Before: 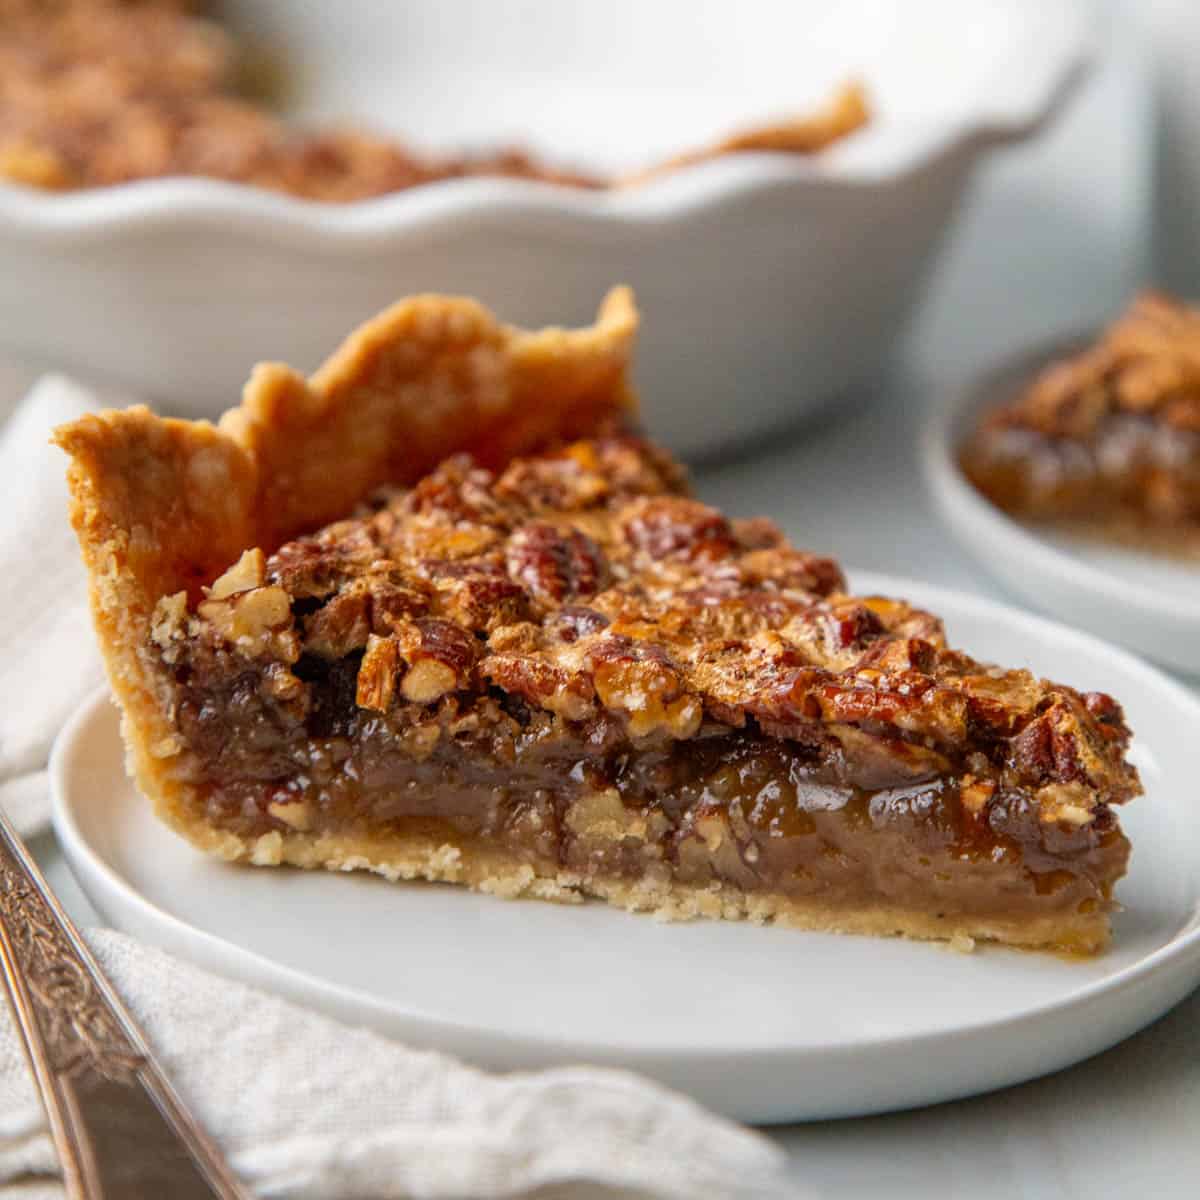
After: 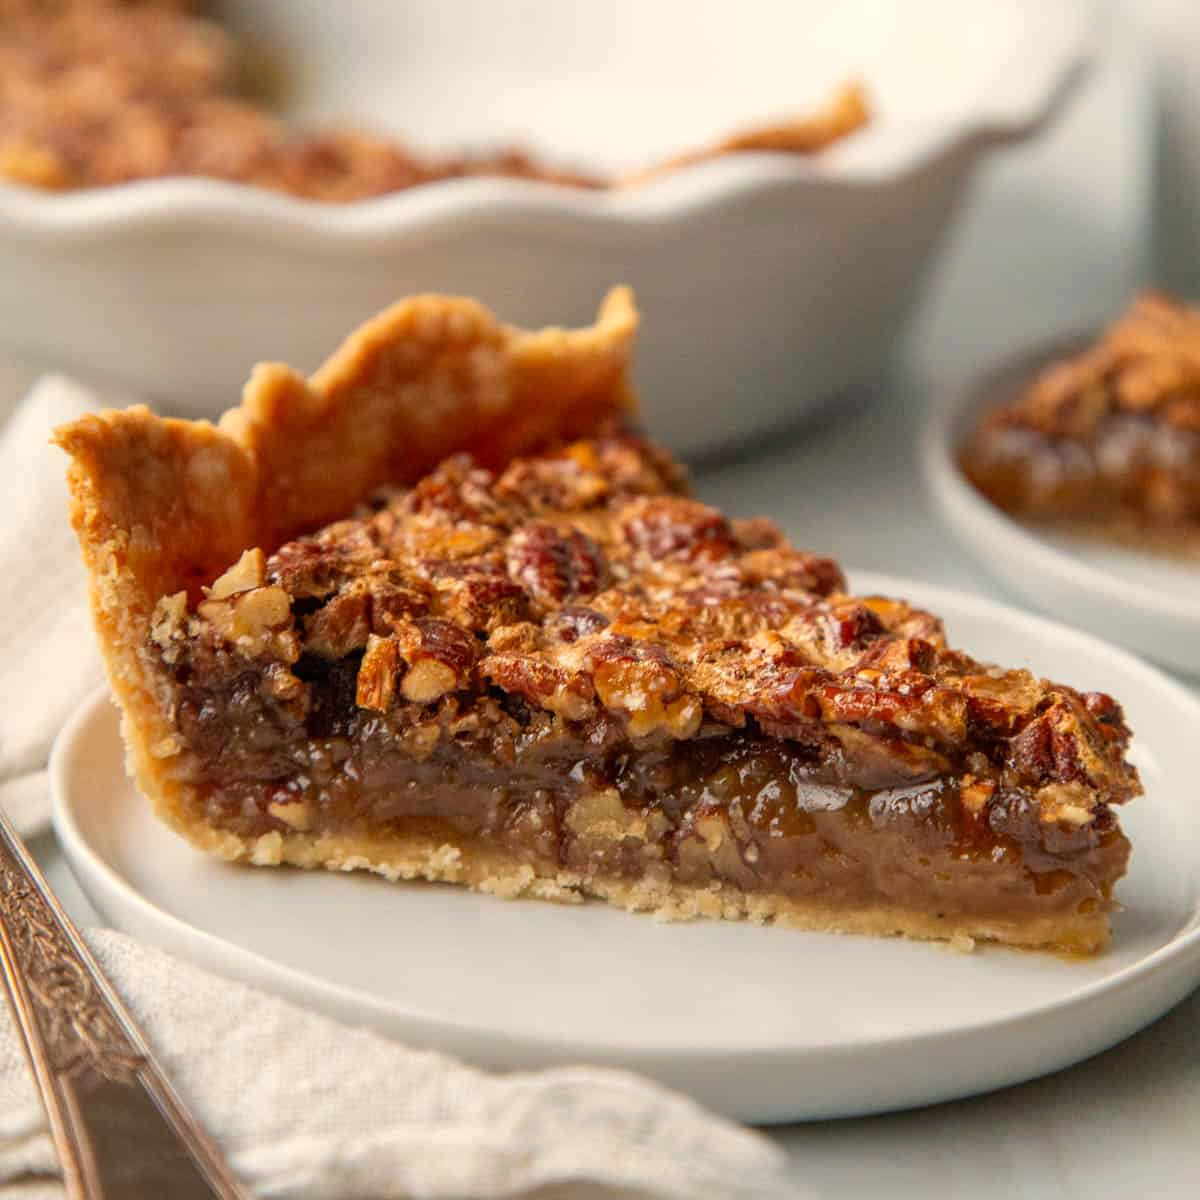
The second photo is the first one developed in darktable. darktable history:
white balance: red 1.045, blue 0.932
